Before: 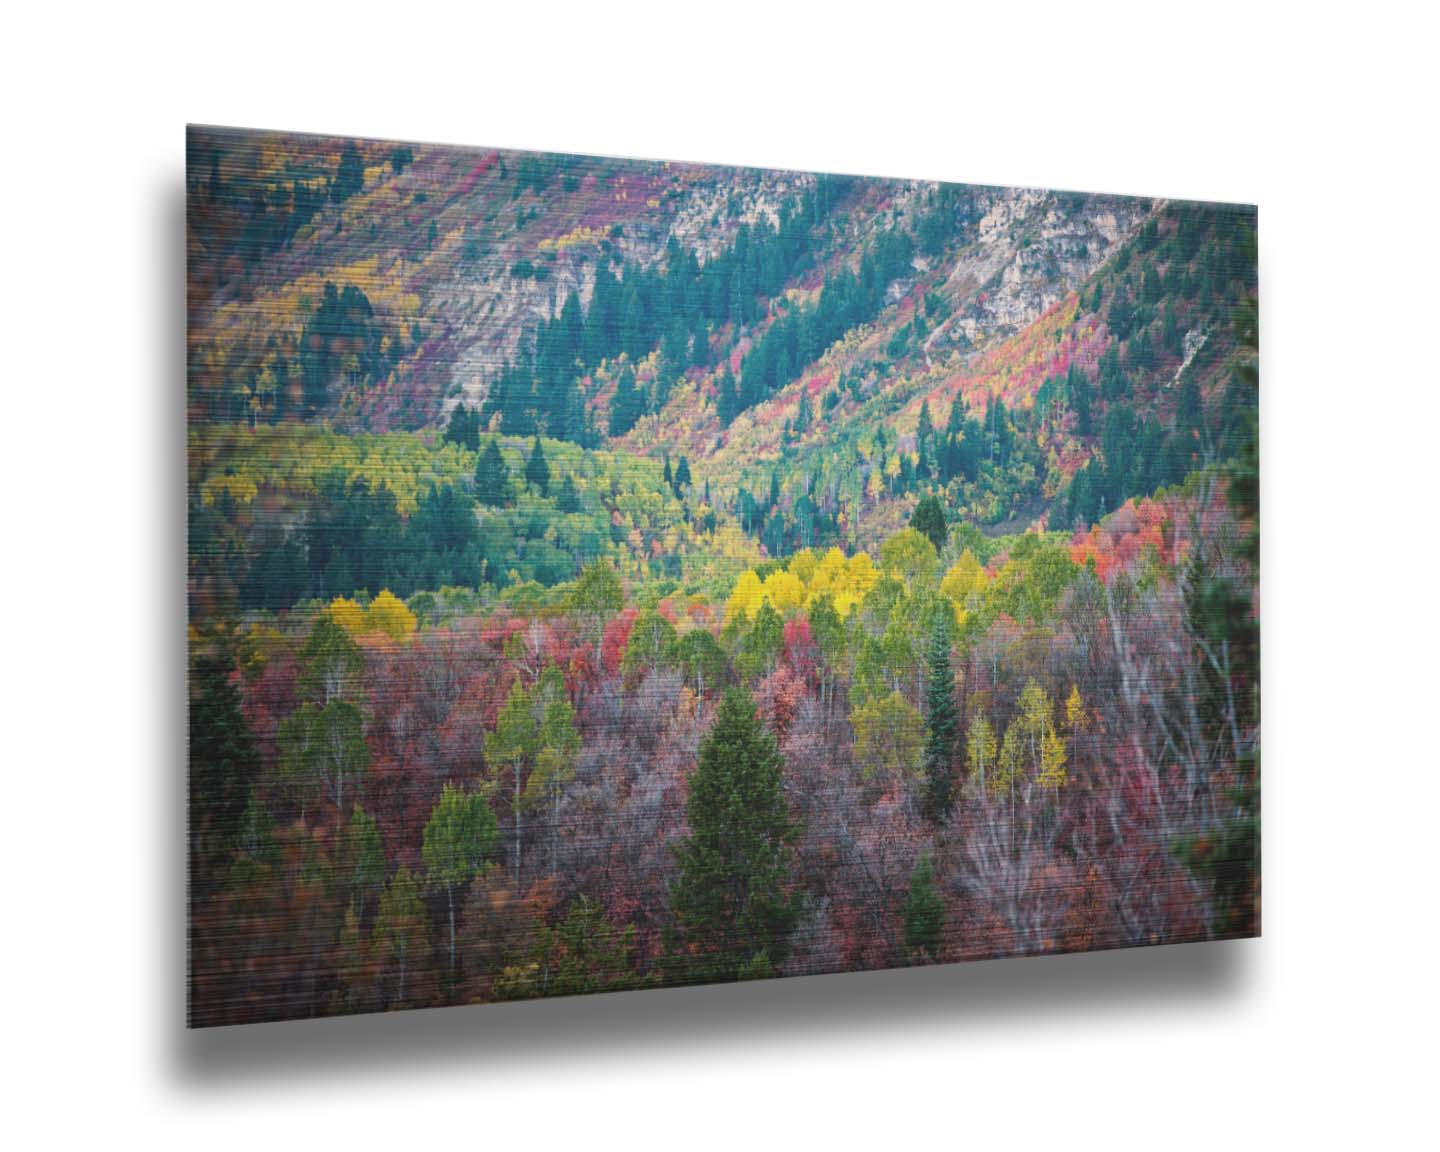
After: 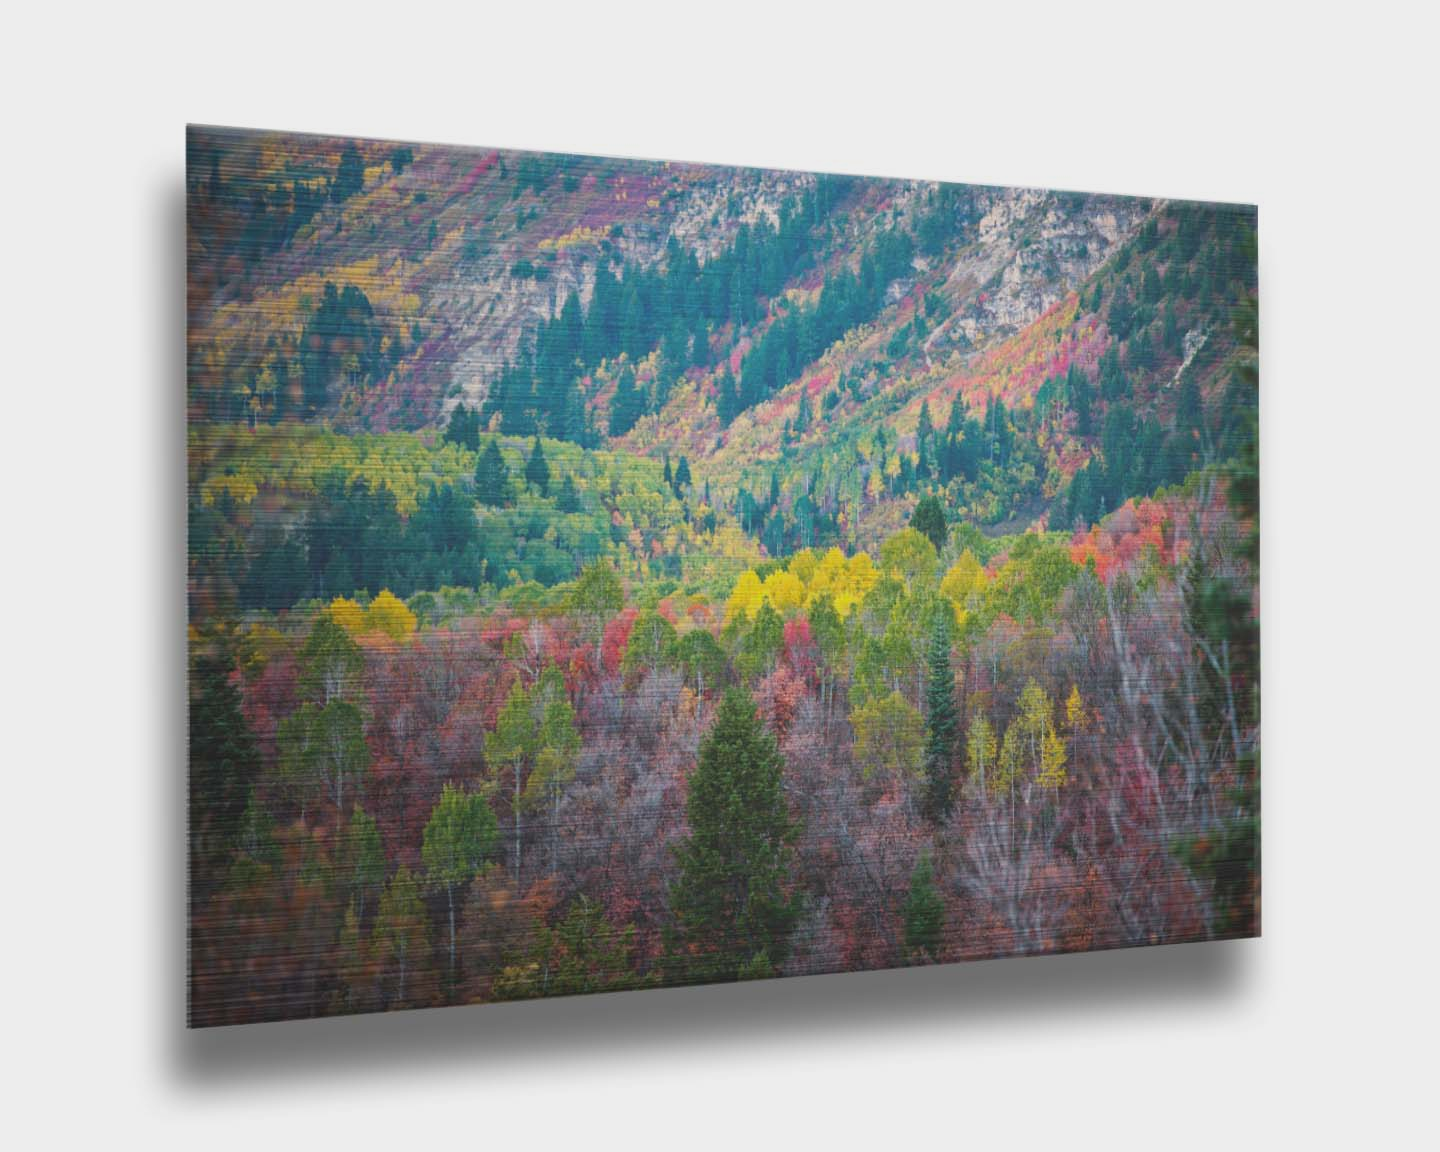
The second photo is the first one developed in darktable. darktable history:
contrast brightness saturation: contrast -0.126
